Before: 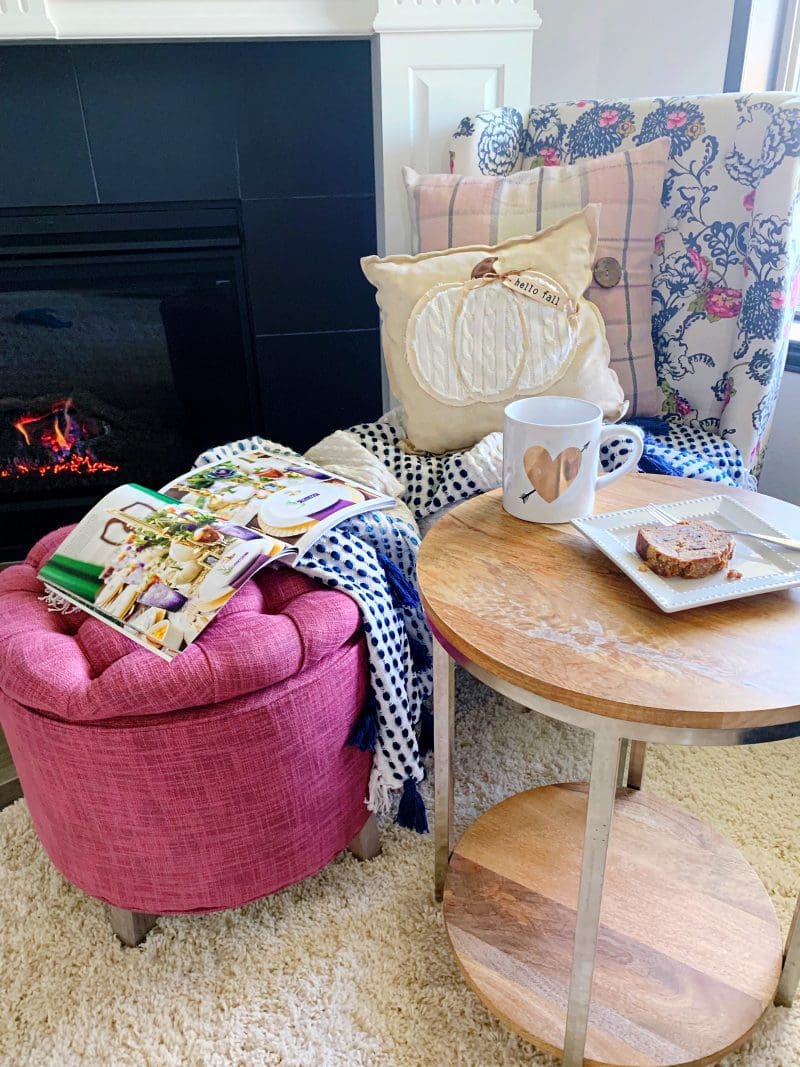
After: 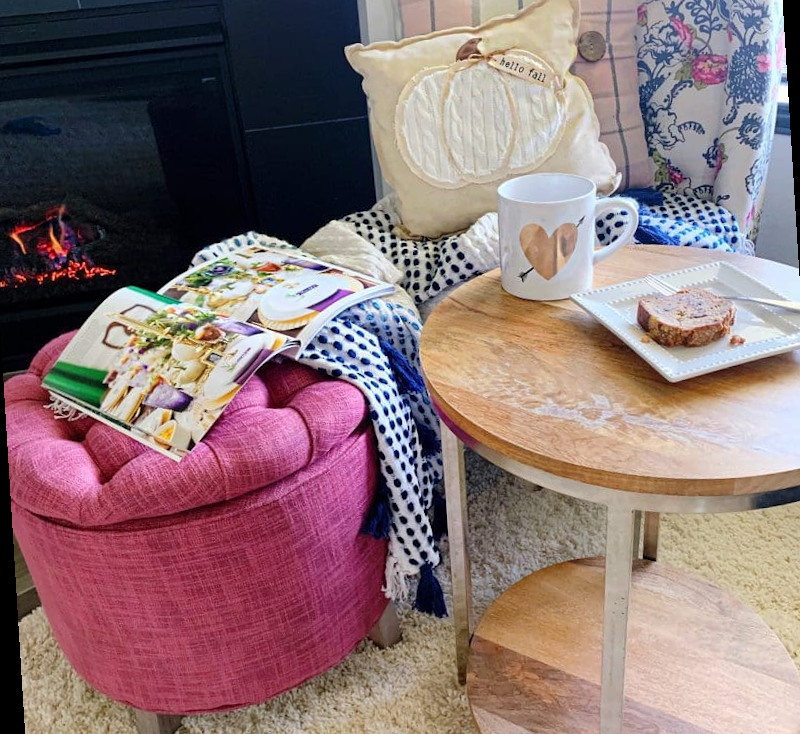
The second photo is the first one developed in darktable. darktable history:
rotate and perspective: rotation -3.52°, crop left 0.036, crop right 0.964, crop top 0.081, crop bottom 0.919
crop and rotate: top 15.774%, bottom 5.506%
